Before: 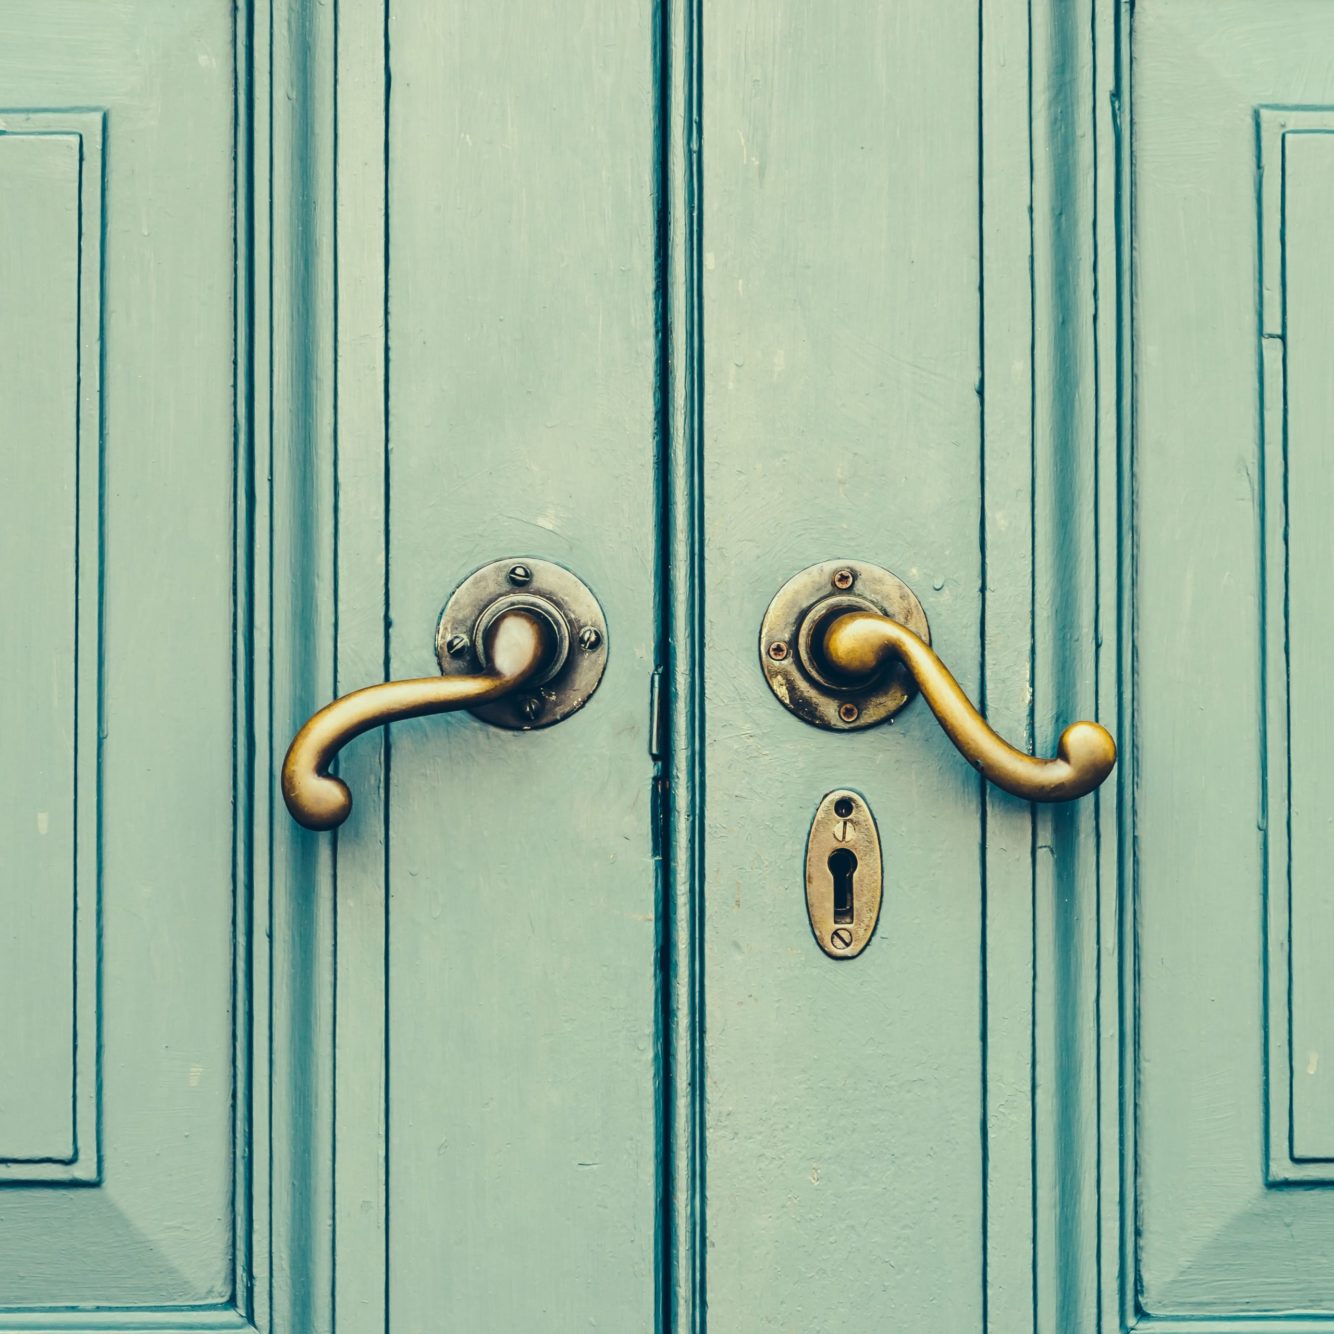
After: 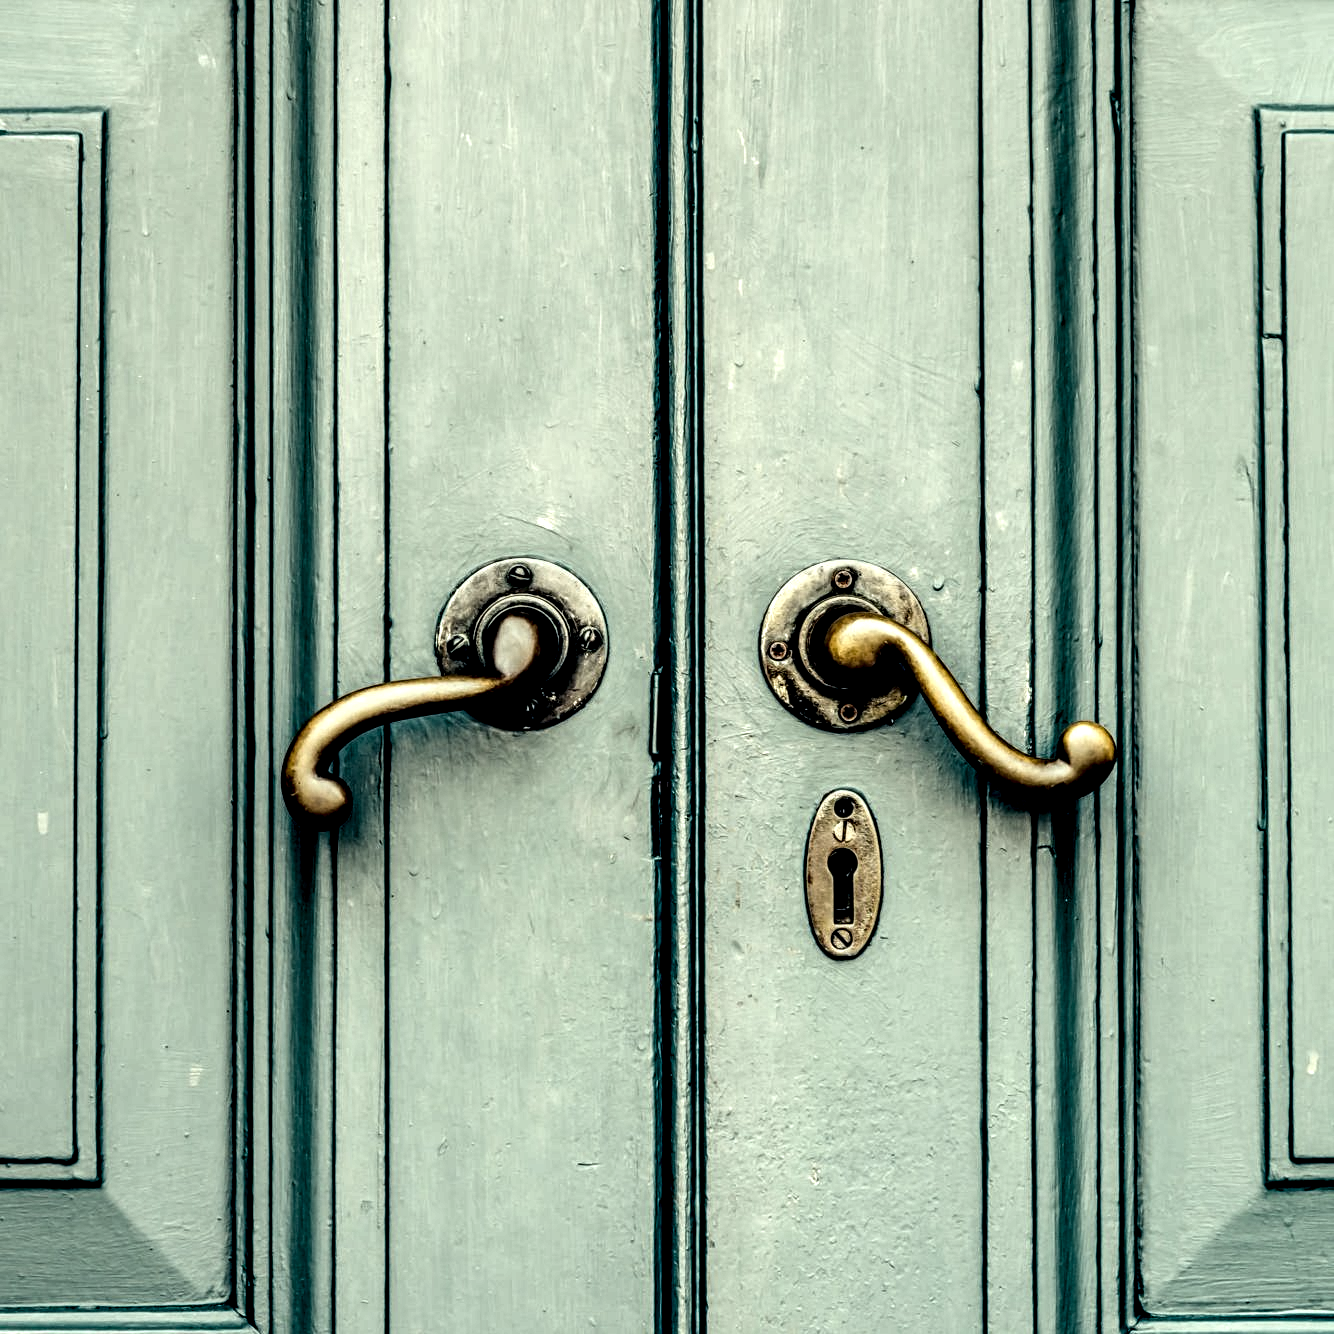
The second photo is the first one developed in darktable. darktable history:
contrast brightness saturation: saturation -0.154
local contrast: highlights 118%, shadows 46%, detail 294%
